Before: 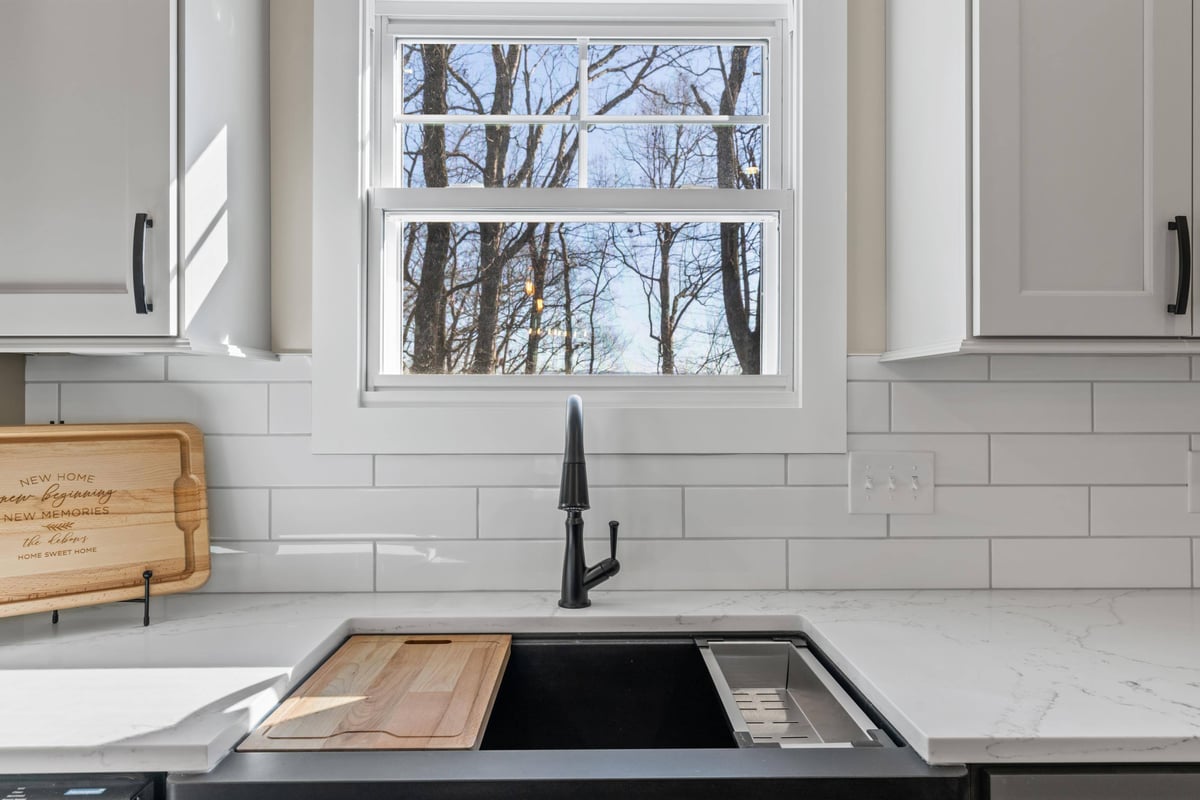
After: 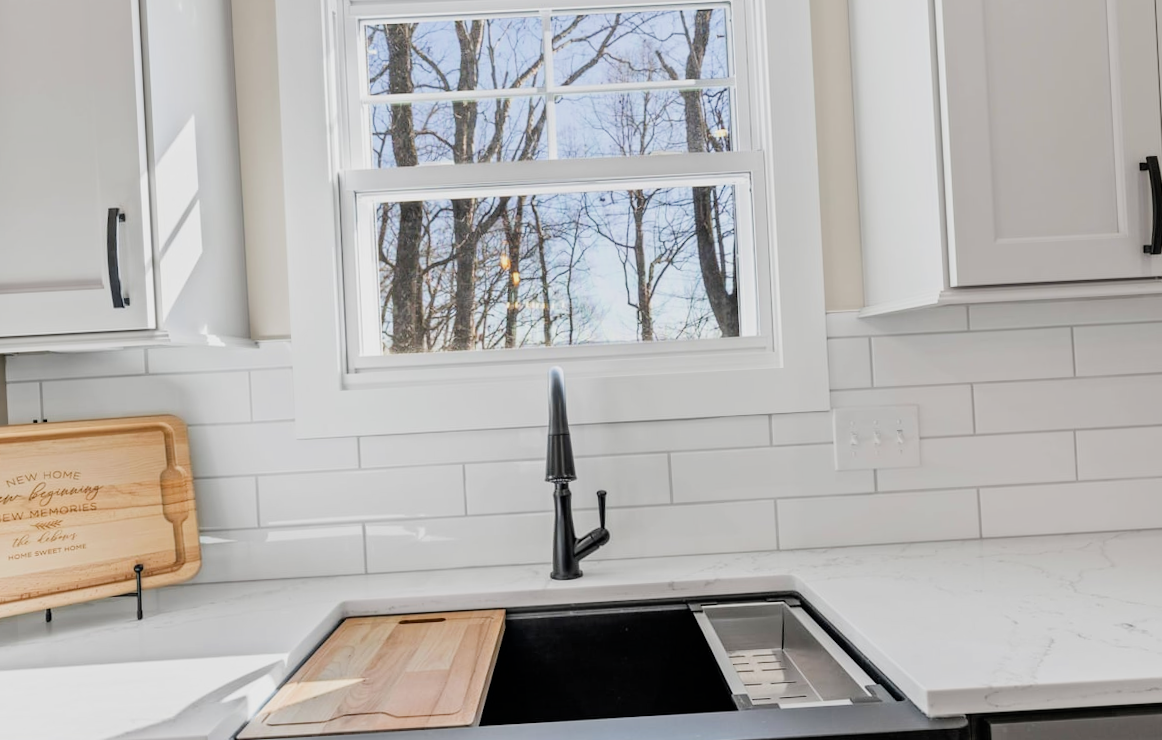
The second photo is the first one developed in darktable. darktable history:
rotate and perspective: rotation -3°, crop left 0.031, crop right 0.968, crop top 0.07, crop bottom 0.93
exposure: exposure 0.657 EV, compensate highlight preservation false
filmic rgb: black relative exposure -7.65 EV, white relative exposure 4.56 EV, hardness 3.61
